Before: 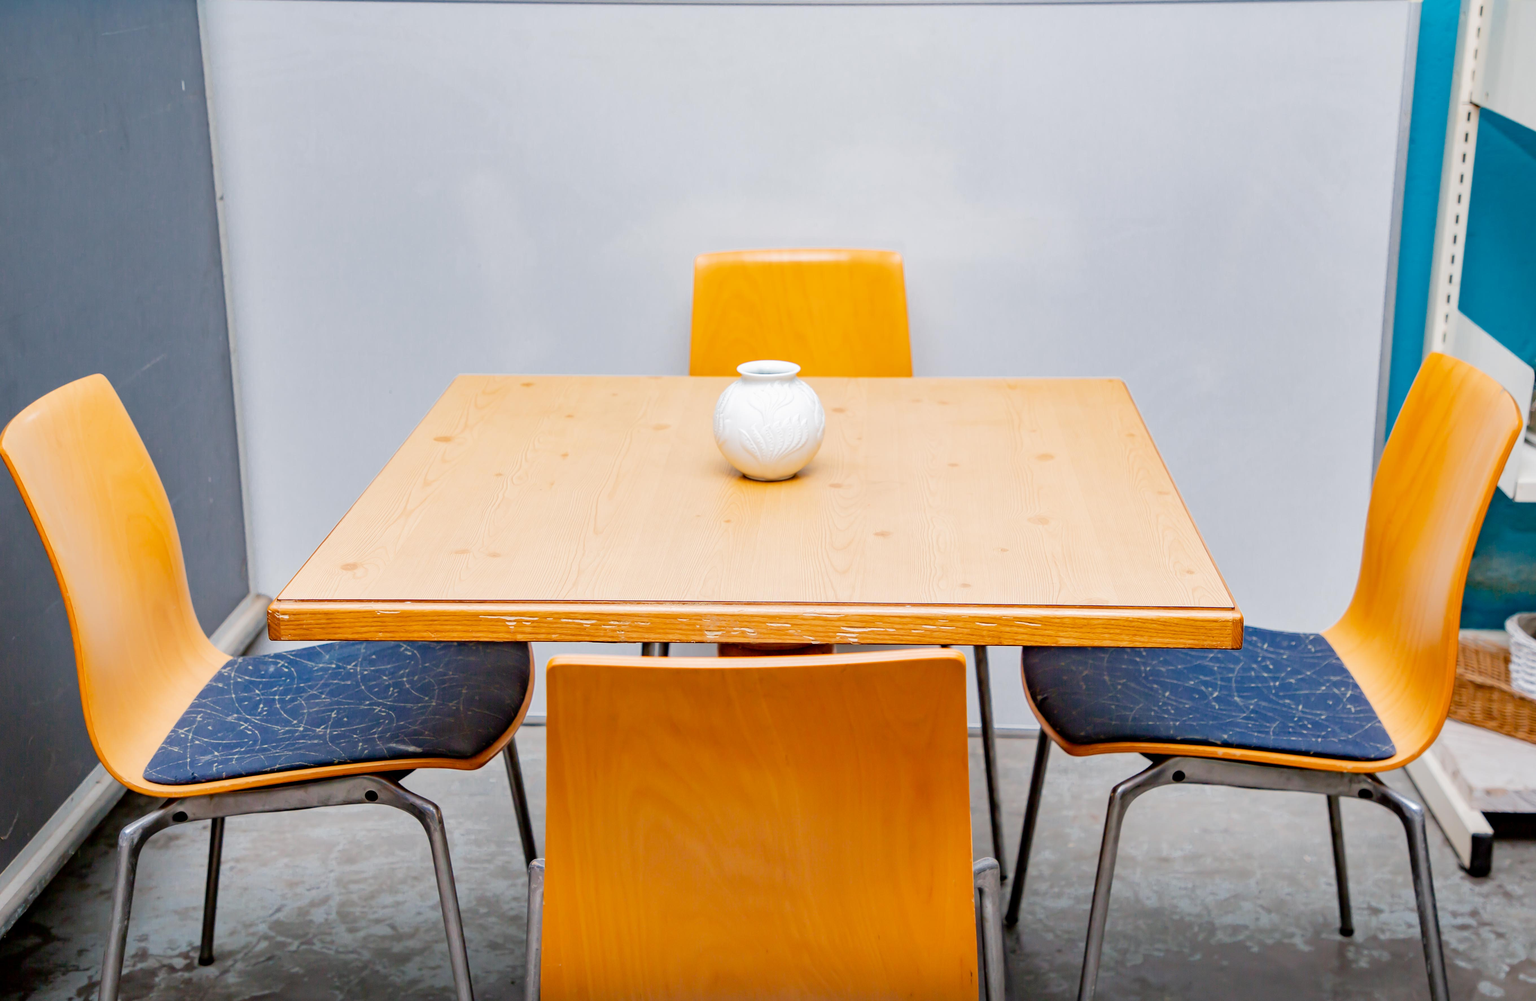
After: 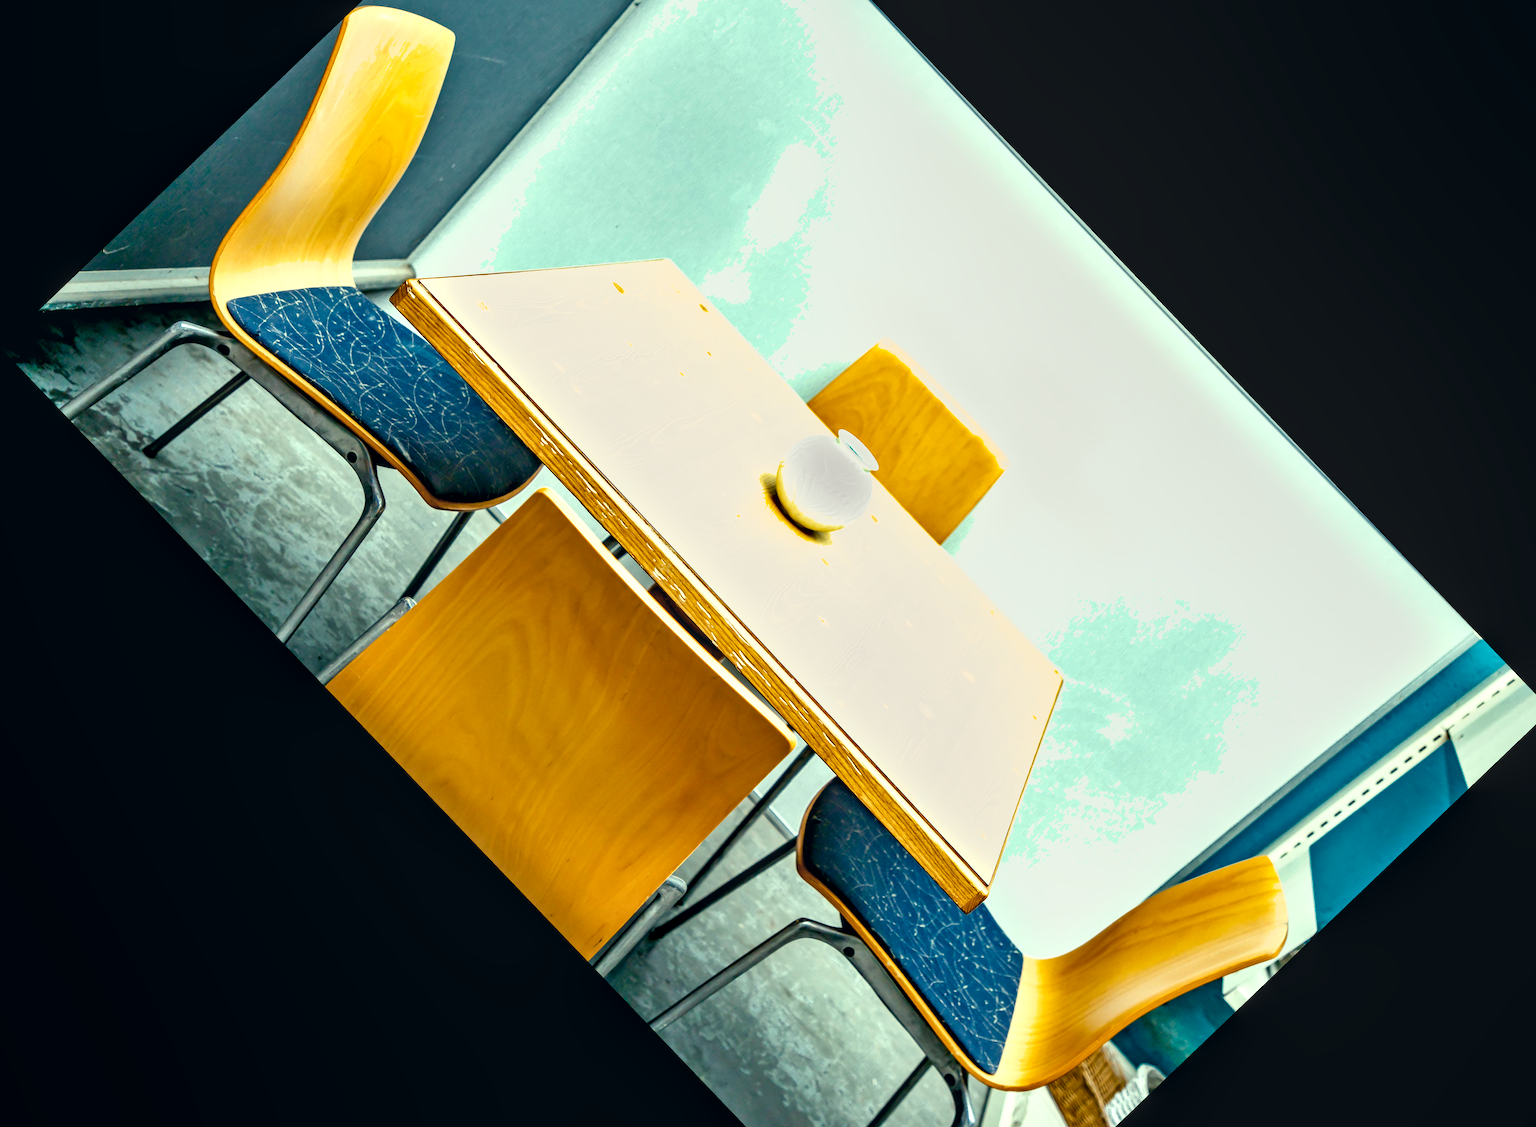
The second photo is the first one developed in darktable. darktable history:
color correction: highlights a* 2.75, highlights b* 5, shadows a* -2.04, shadows b* -4.84, saturation 0.8
local contrast: on, module defaults
crop and rotate: angle -46.26°, top 16.234%, right 0.912%, bottom 11.704%
shadows and highlights: white point adjustment 0.05, highlights color adjustment 55.9%, soften with gaussian
color balance rgb: shadows lift › luminance -7.7%, shadows lift › chroma 2.13%, shadows lift › hue 165.27°, power › luminance -7.77%, power › chroma 1.1%, power › hue 215.88°, highlights gain › luminance 15.15%, highlights gain › chroma 7%, highlights gain › hue 125.57°, global offset › luminance -0.33%, global offset › chroma 0.11%, global offset › hue 165.27°, perceptual saturation grading › global saturation 24.42%, perceptual saturation grading › highlights -24.42%, perceptual saturation grading › mid-tones 24.42%, perceptual saturation grading › shadows 40%, perceptual brilliance grading › global brilliance -5%, perceptual brilliance grading › highlights 24.42%, perceptual brilliance grading › mid-tones 7%, perceptual brilliance grading › shadows -5%
